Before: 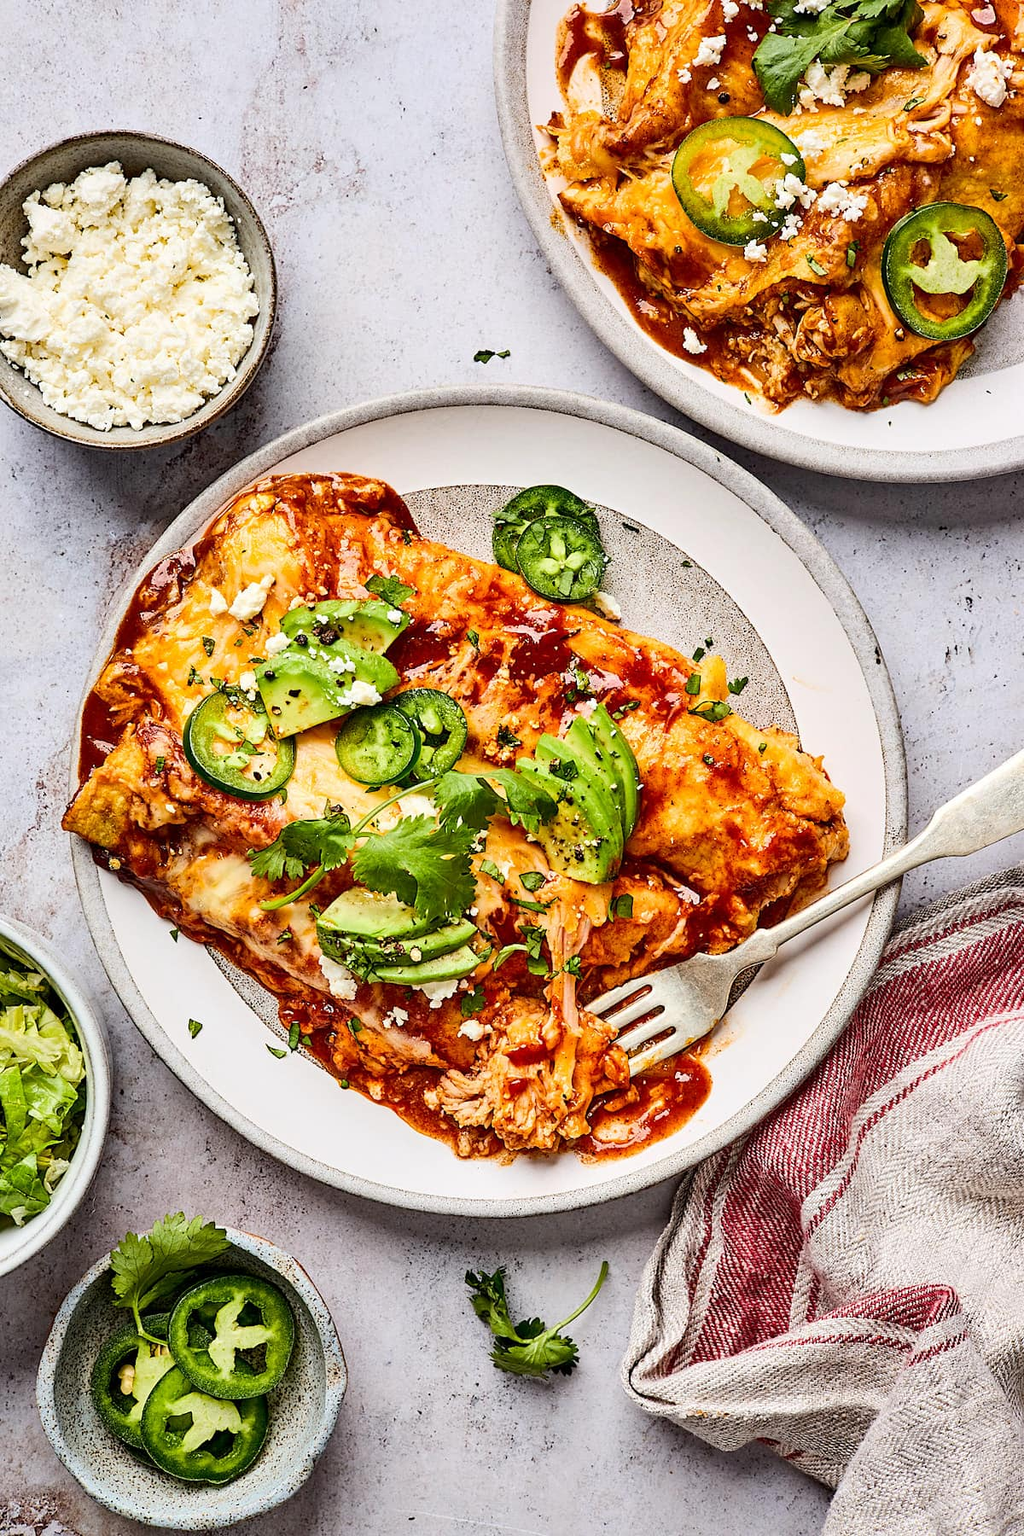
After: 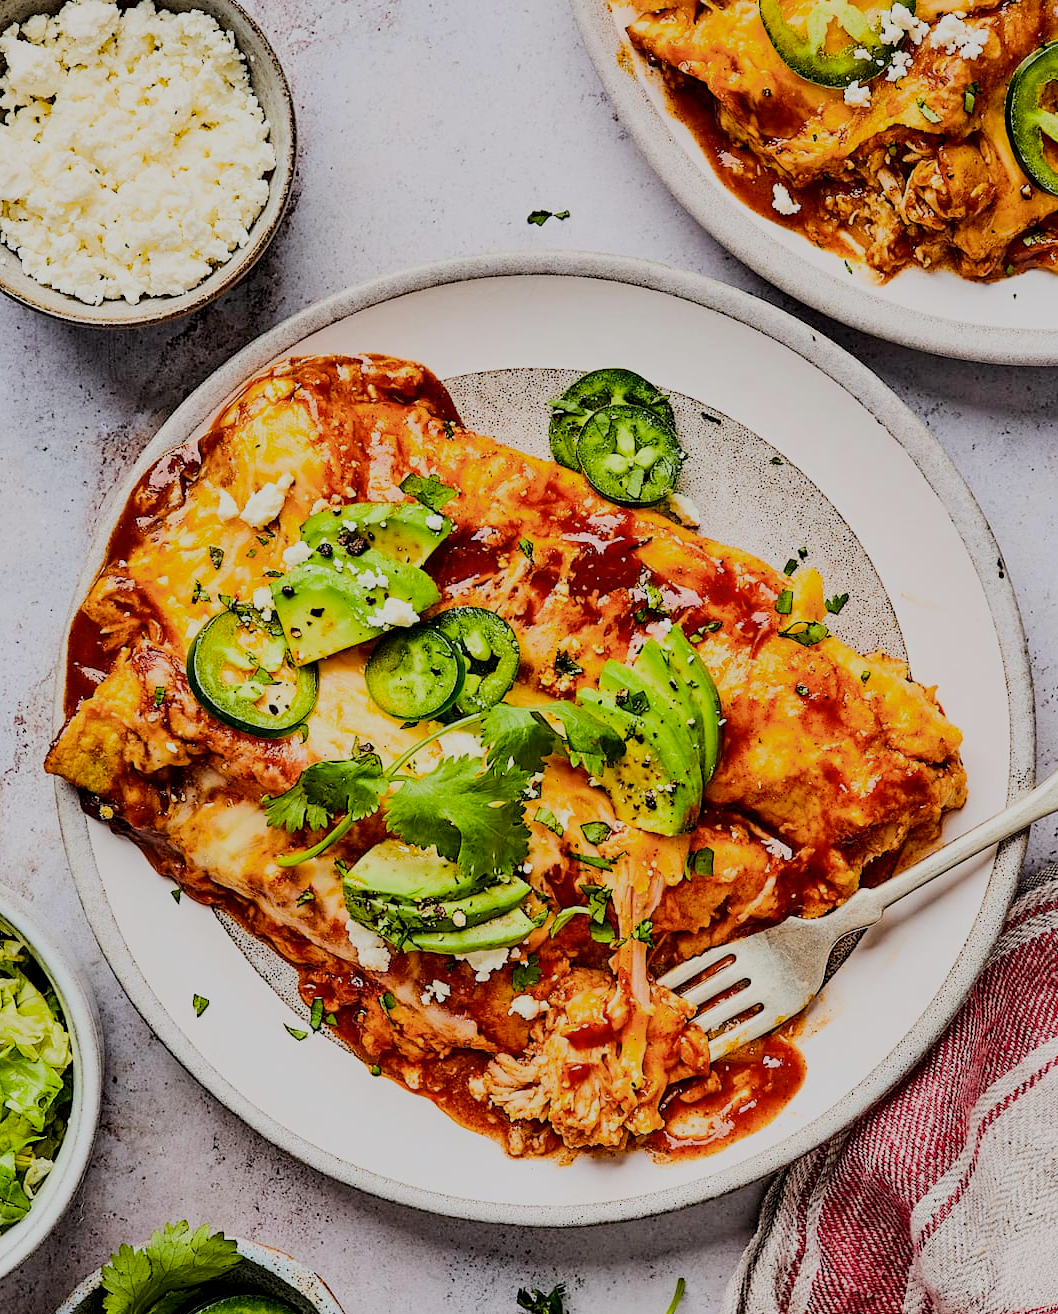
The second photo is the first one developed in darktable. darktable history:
color balance rgb: linear chroma grading › global chroma 14.685%, perceptual saturation grading › global saturation 0.545%
crop and rotate: left 2.397%, top 11.152%, right 9.4%, bottom 15.834%
filmic rgb: black relative exposure -7.11 EV, white relative exposure 5.35 EV, hardness 3.02
